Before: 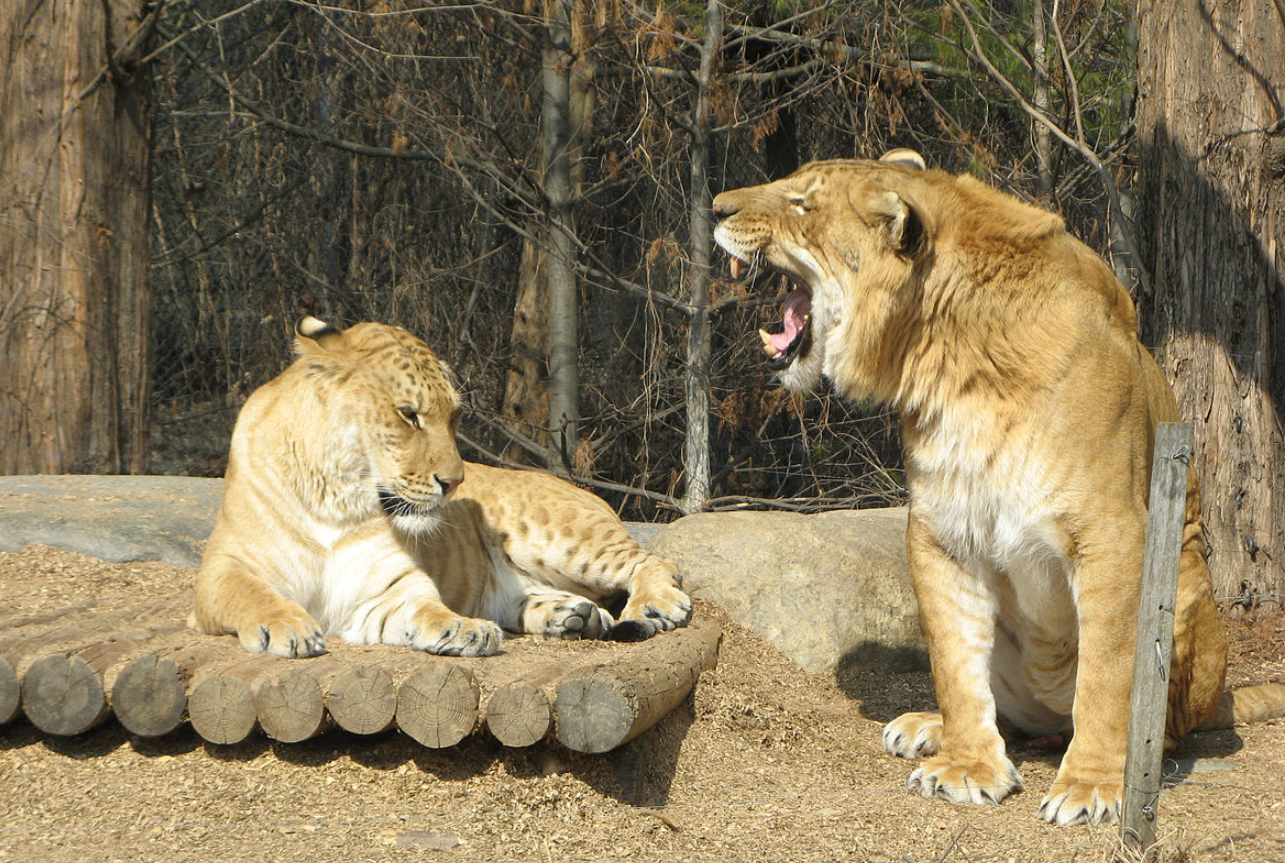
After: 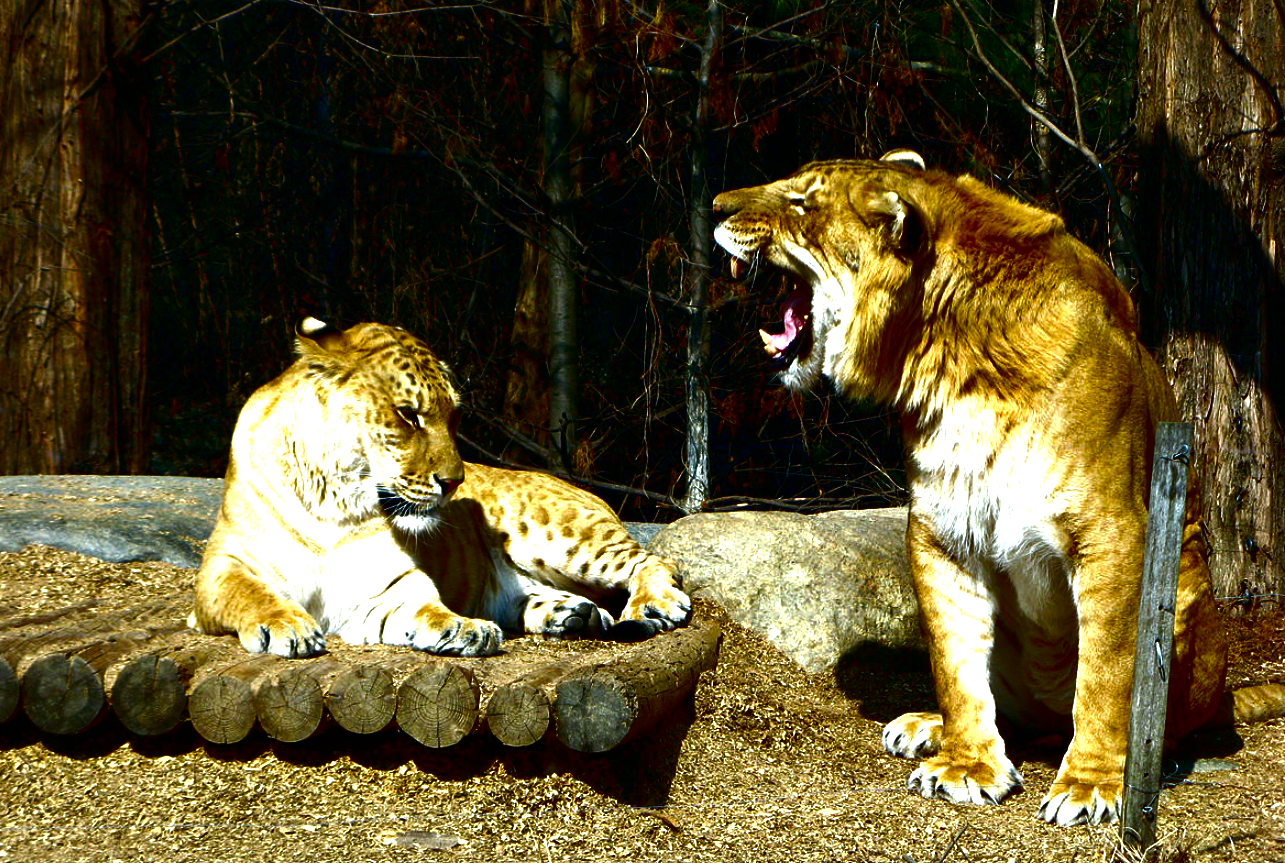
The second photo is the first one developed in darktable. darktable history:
contrast brightness saturation: brightness -1, saturation 1
tone equalizer: -8 EV -0.75 EV, -7 EV -0.7 EV, -6 EV -0.6 EV, -5 EV -0.4 EV, -3 EV 0.4 EV, -2 EV 0.6 EV, -1 EV 0.7 EV, +0 EV 0.75 EV, edges refinement/feathering 500, mask exposure compensation -1.57 EV, preserve details no
color calibration: x 0.37, y 0.382, temperature 4313.32 K
